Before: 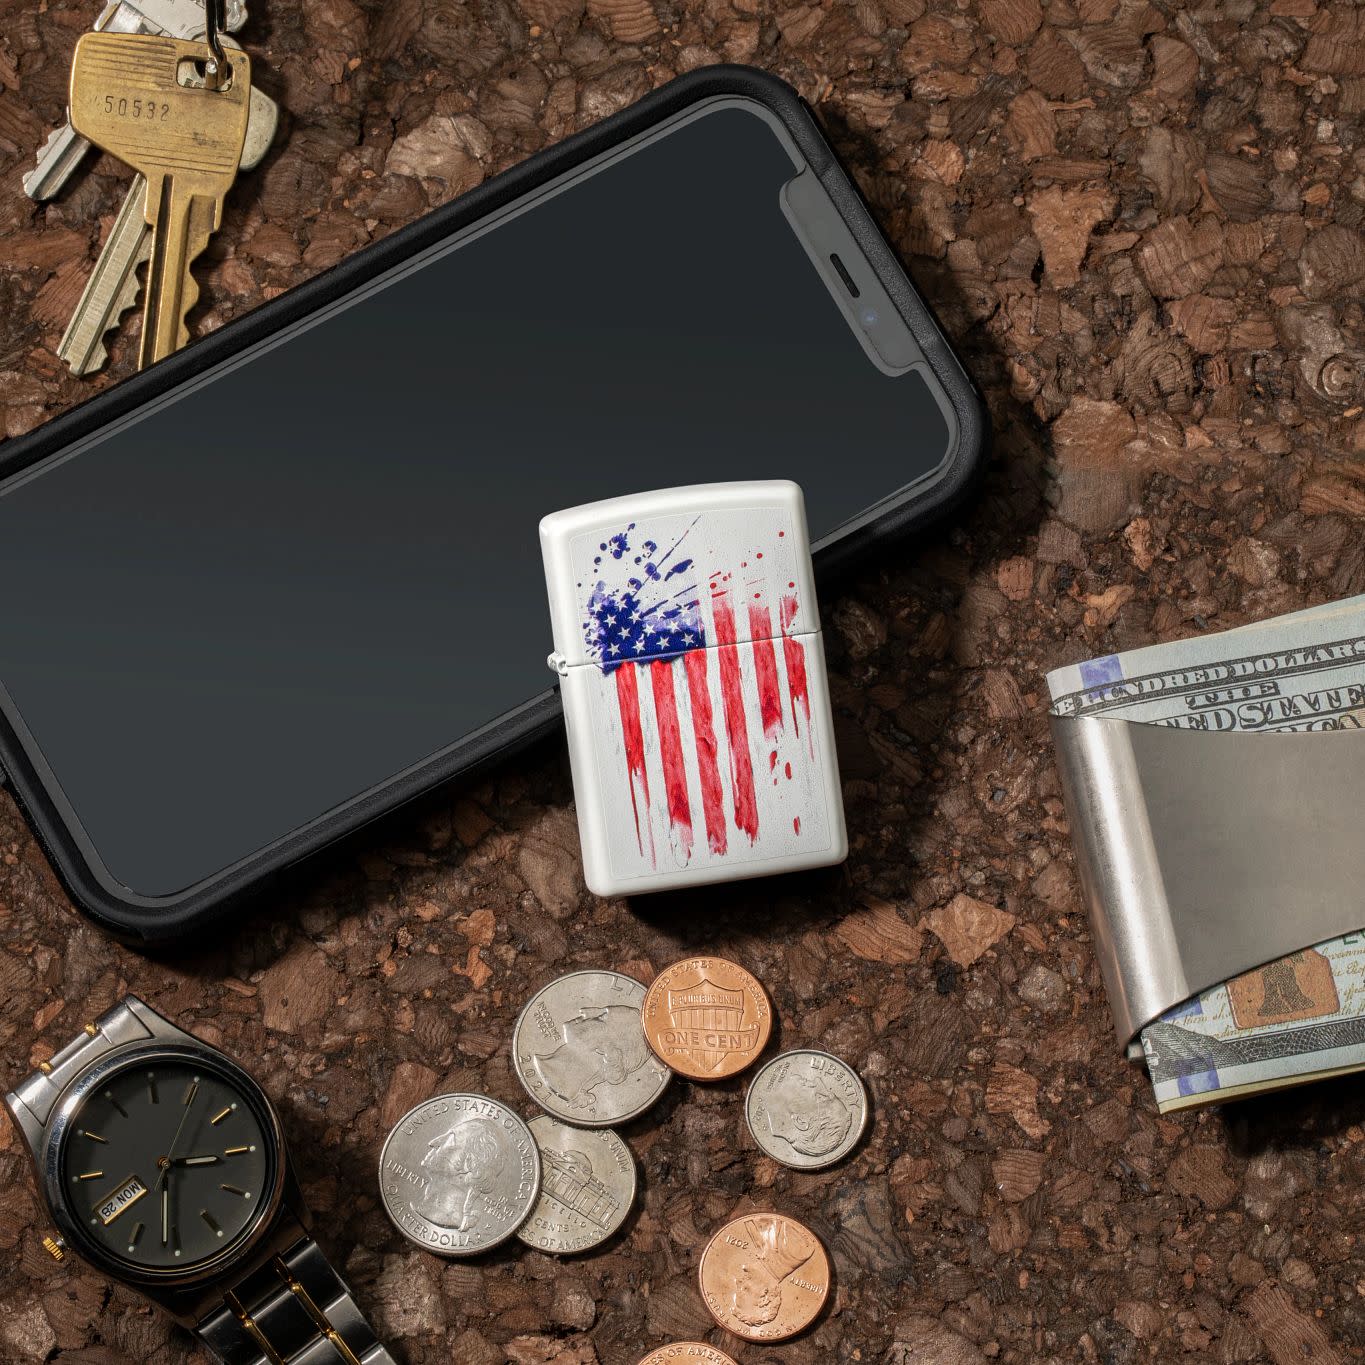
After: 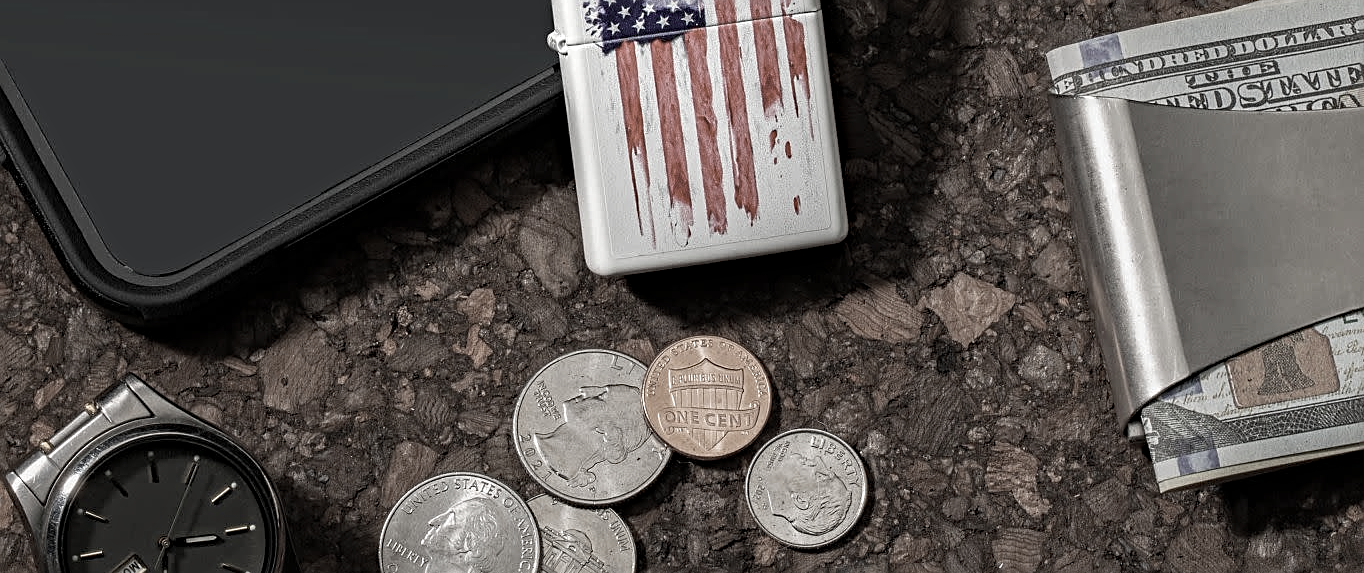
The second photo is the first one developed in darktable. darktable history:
haze removal: strength 0.29, distance 0.25, compatibility mode true, adaptive false
crop: top 45.551%, bottom 12.262%
color zones: curves: ch1 [(0, 0.153) (0.143, 0.15) (0.286, 0.151) (0.429, 0.152) (0.571, 0.152) (0.714, 0.151) (0.857, 0.151) (1, 0.153)]
sharpen: on, module defaults
